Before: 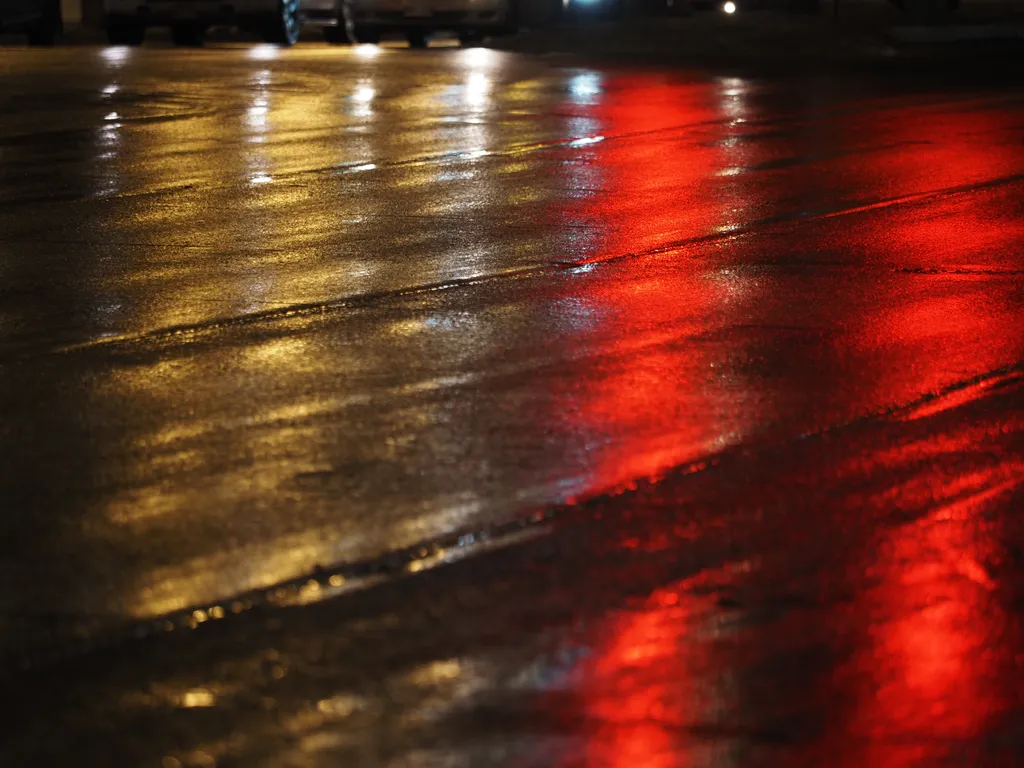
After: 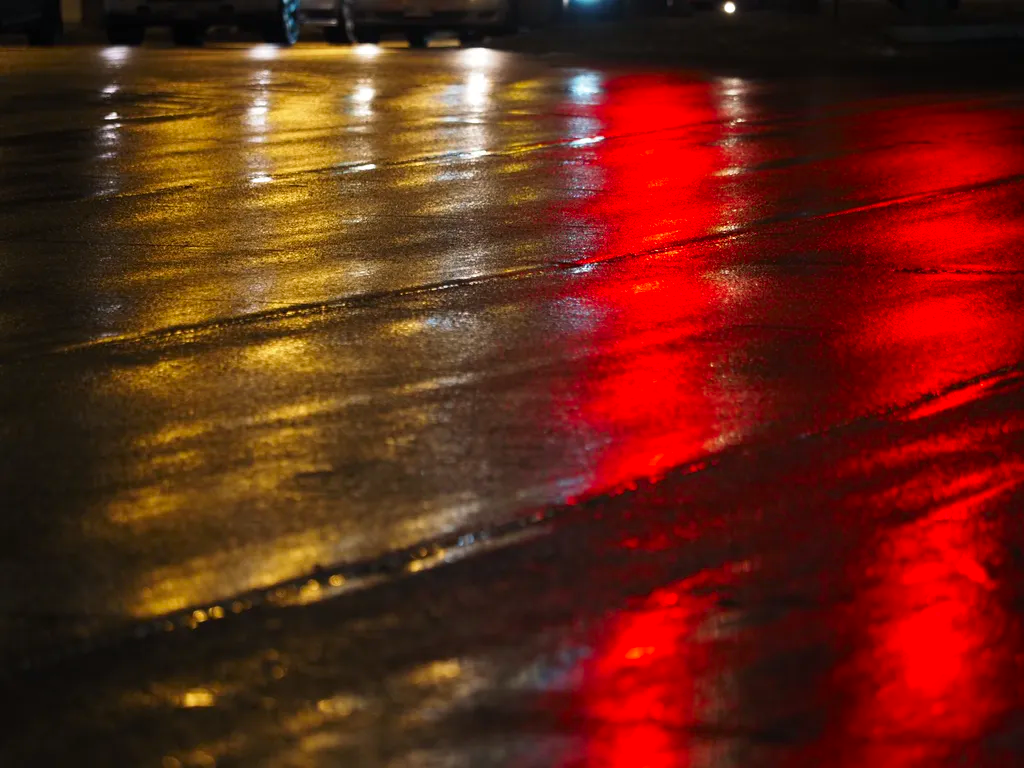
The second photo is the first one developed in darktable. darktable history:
color correction: highlights b* -0.007, saturation 1.29
color balance rgb: shadows lift › chroma 2.003%, shadows lift › hue 248.74°, perceptual saturation grading › global saturation 0.165%
